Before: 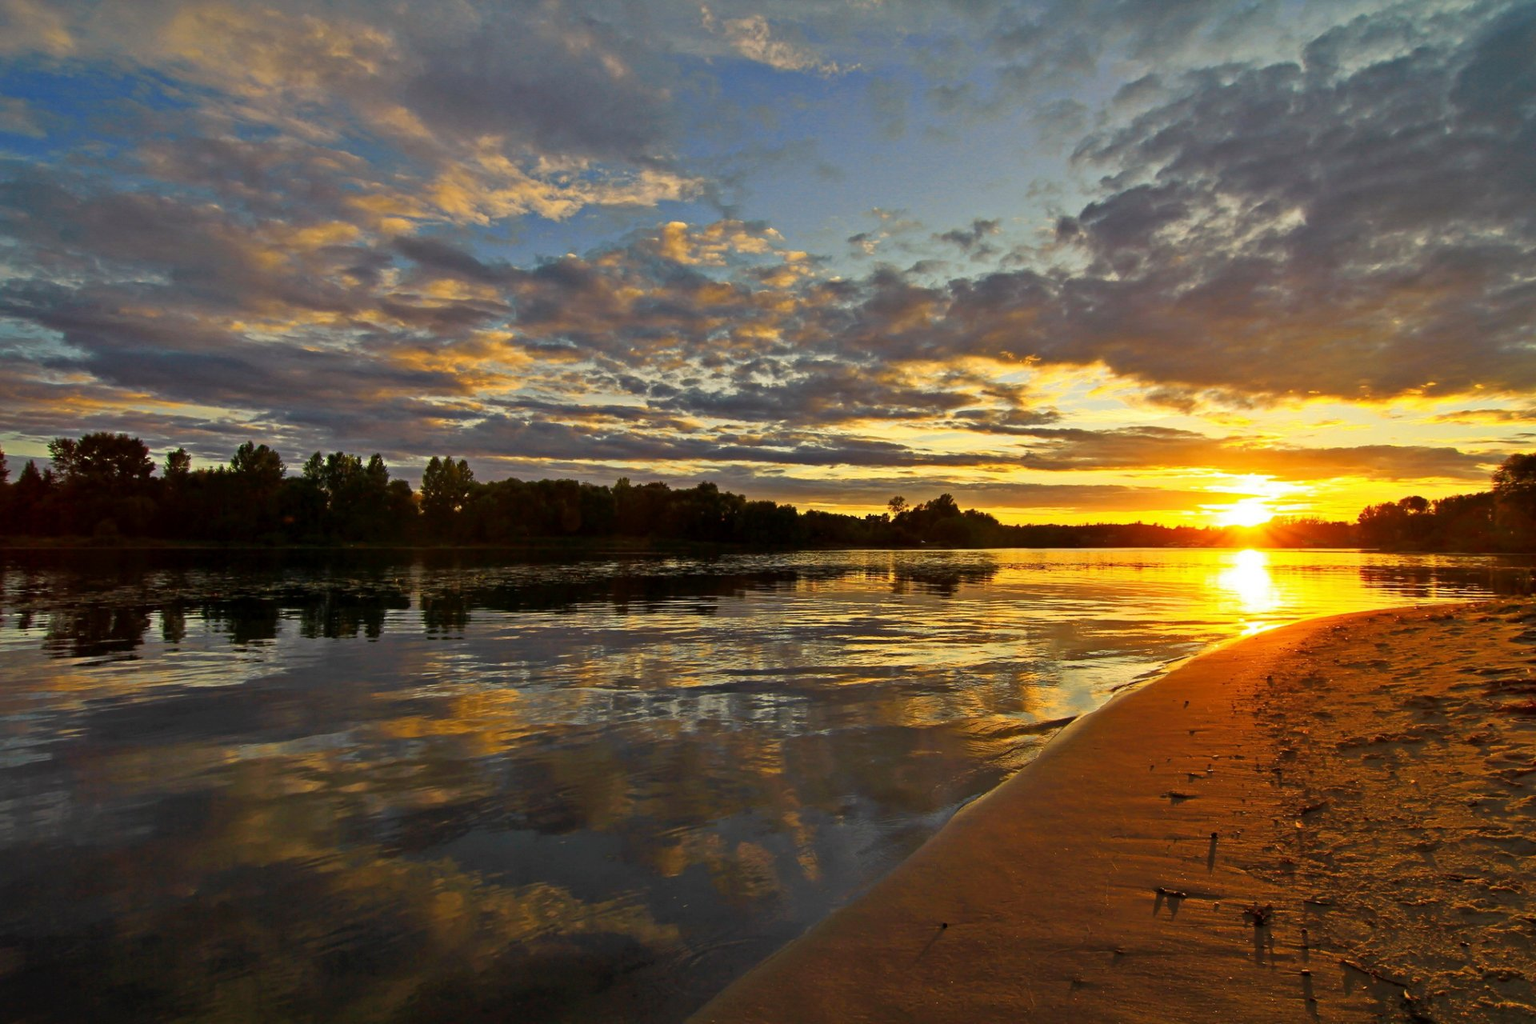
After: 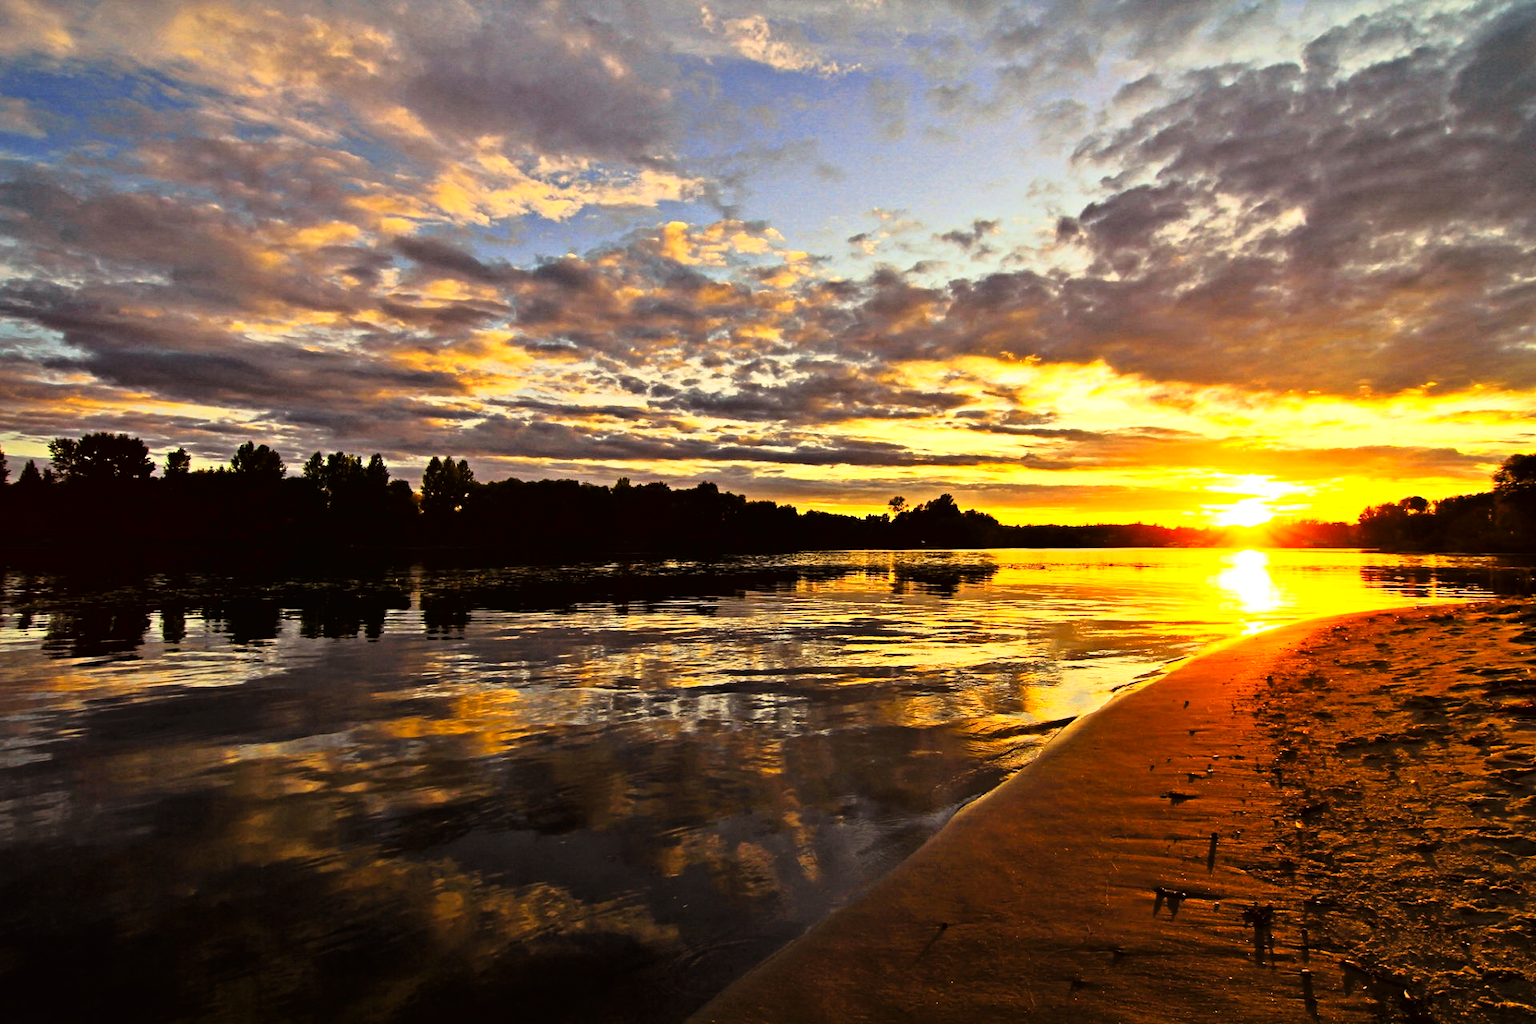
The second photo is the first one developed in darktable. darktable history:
exposure: black level correction 0, exposure 0.5 EV, compensate exposure bias true, compensate highlight preservation false
rgb levels: mode RGB, independent channels, levels [[0, 0.5, 1], [0, 0.521, 1], [0, 0.536, 1]]
contrast brightness saturation: contrast 0.08, saturation 0.02
tone curve: curves: ch0 [(0.016, 0.011) (0.094, 0.016) (0.469, 0.508) (0.721, 0.862) (1, 1)], color space Lab, linked channels, preserve colors none
